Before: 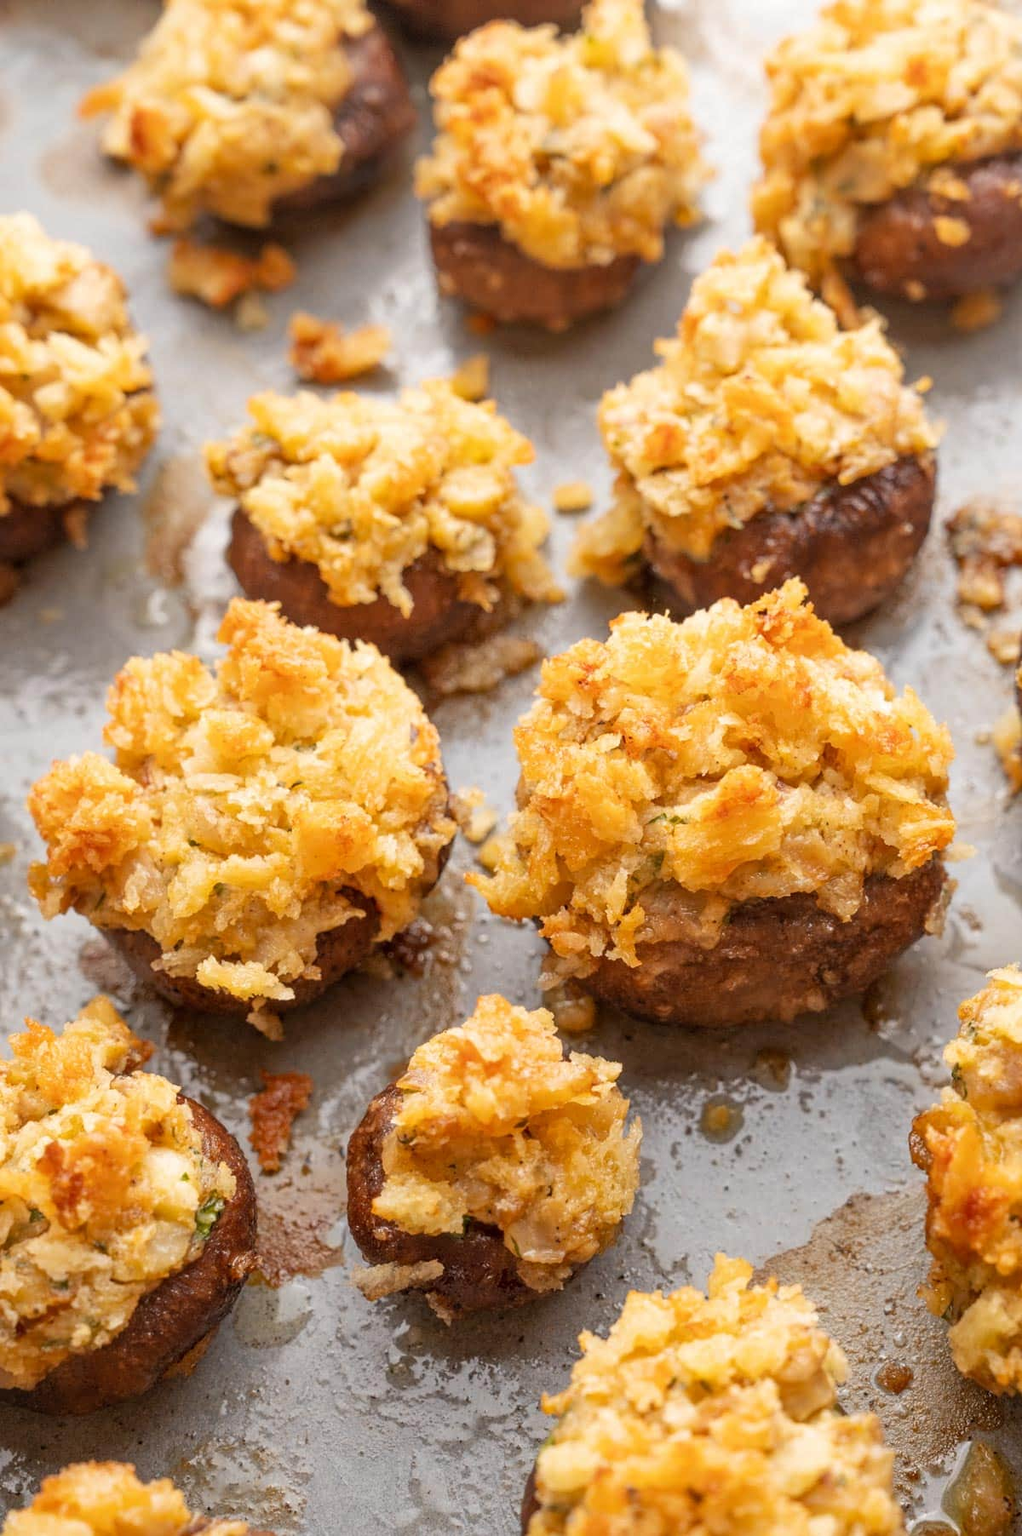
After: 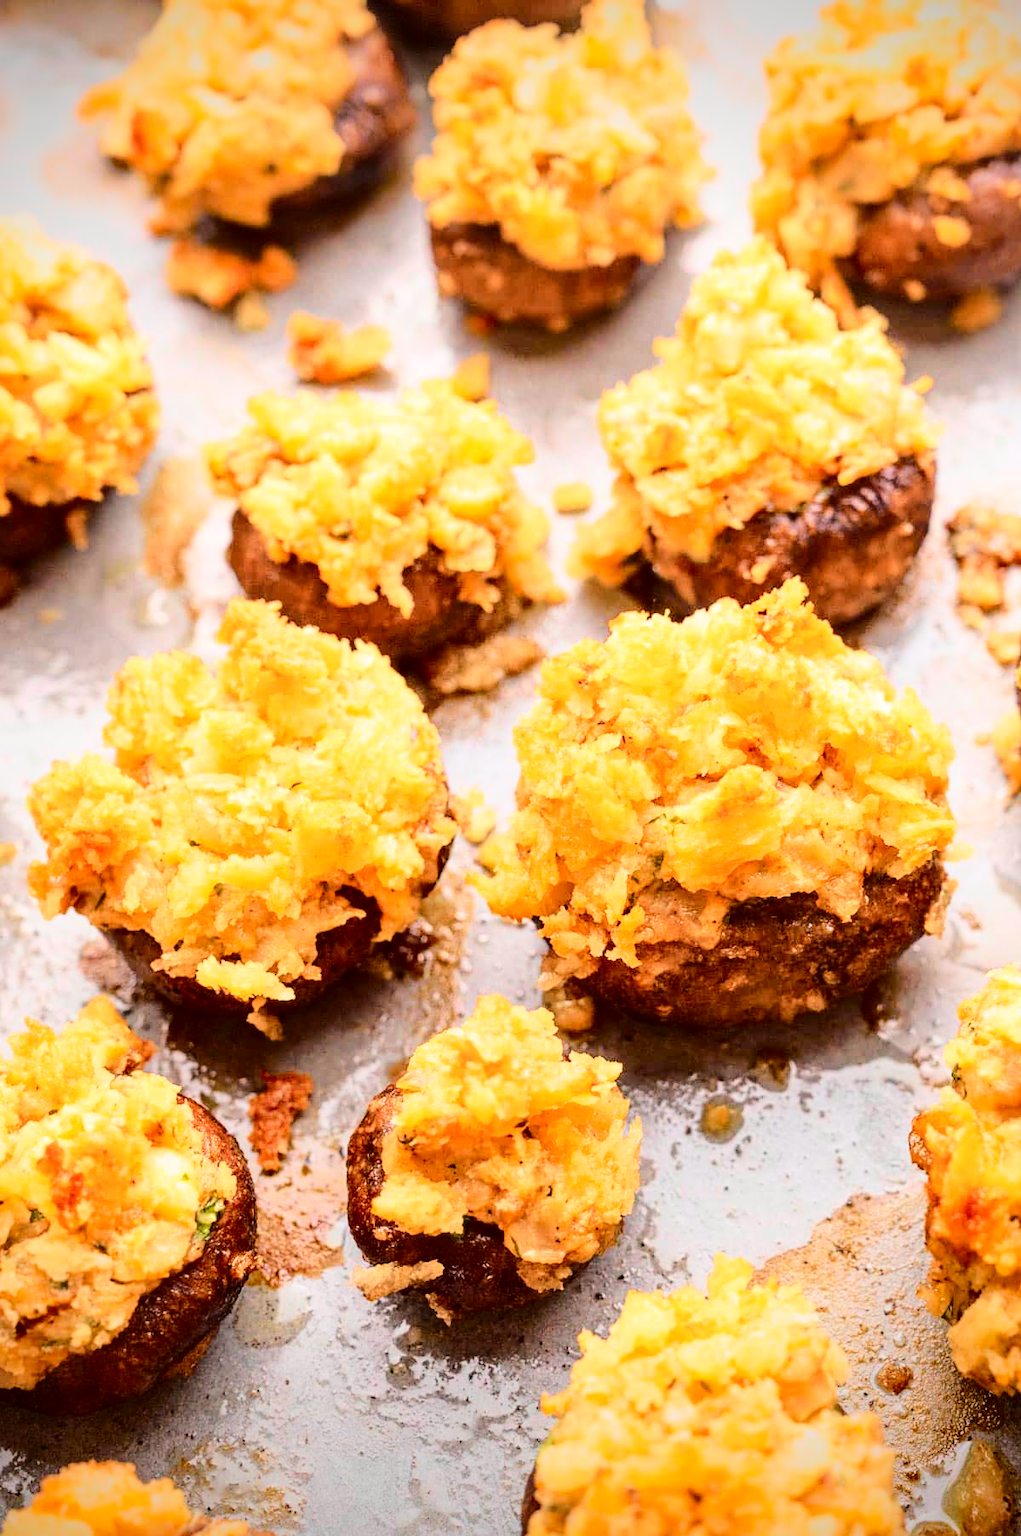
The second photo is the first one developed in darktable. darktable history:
base curve: curves: ch0 [(0, 0) (0.028, 0.03) (0.121, 0.232) (0.46, 0.748) (0.859, 0.968) (1, 1)]
vignetting: saturation 0.042, width/height ratio 1.098, unbound false
tone curve: curves: ch0 [(0, 0) (0.126, 0.061) (0.338, 0.285) (0.494, 0.518) (0.703, 0.762) (1, 1)]; ch1 [(0, 0) (0.389, 0.313) (0.457, 0.442) (0.5, 0.501) (0.55, 0.578) (1, 1)]; ch2 [(0, 0) (0.44, 0.424) (0.501, 0.499) (0.557, 0.564) (0.613, 0.67) (0.707, 0.746) (1, 1)], color space Lab, independent channels, preserve colors none
